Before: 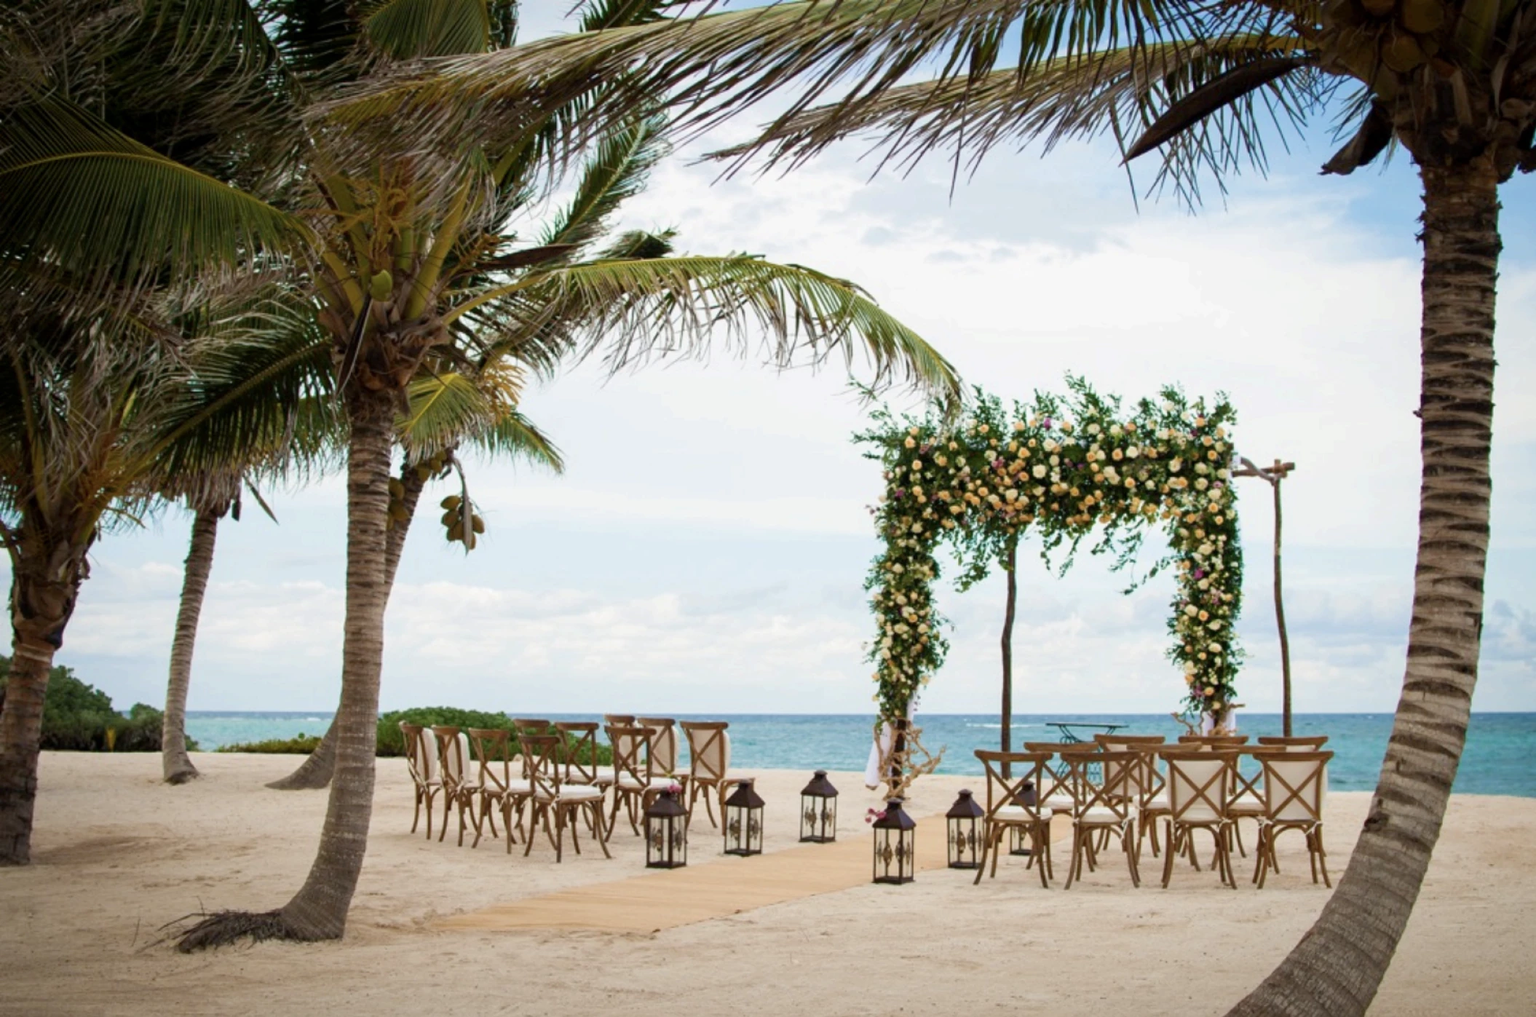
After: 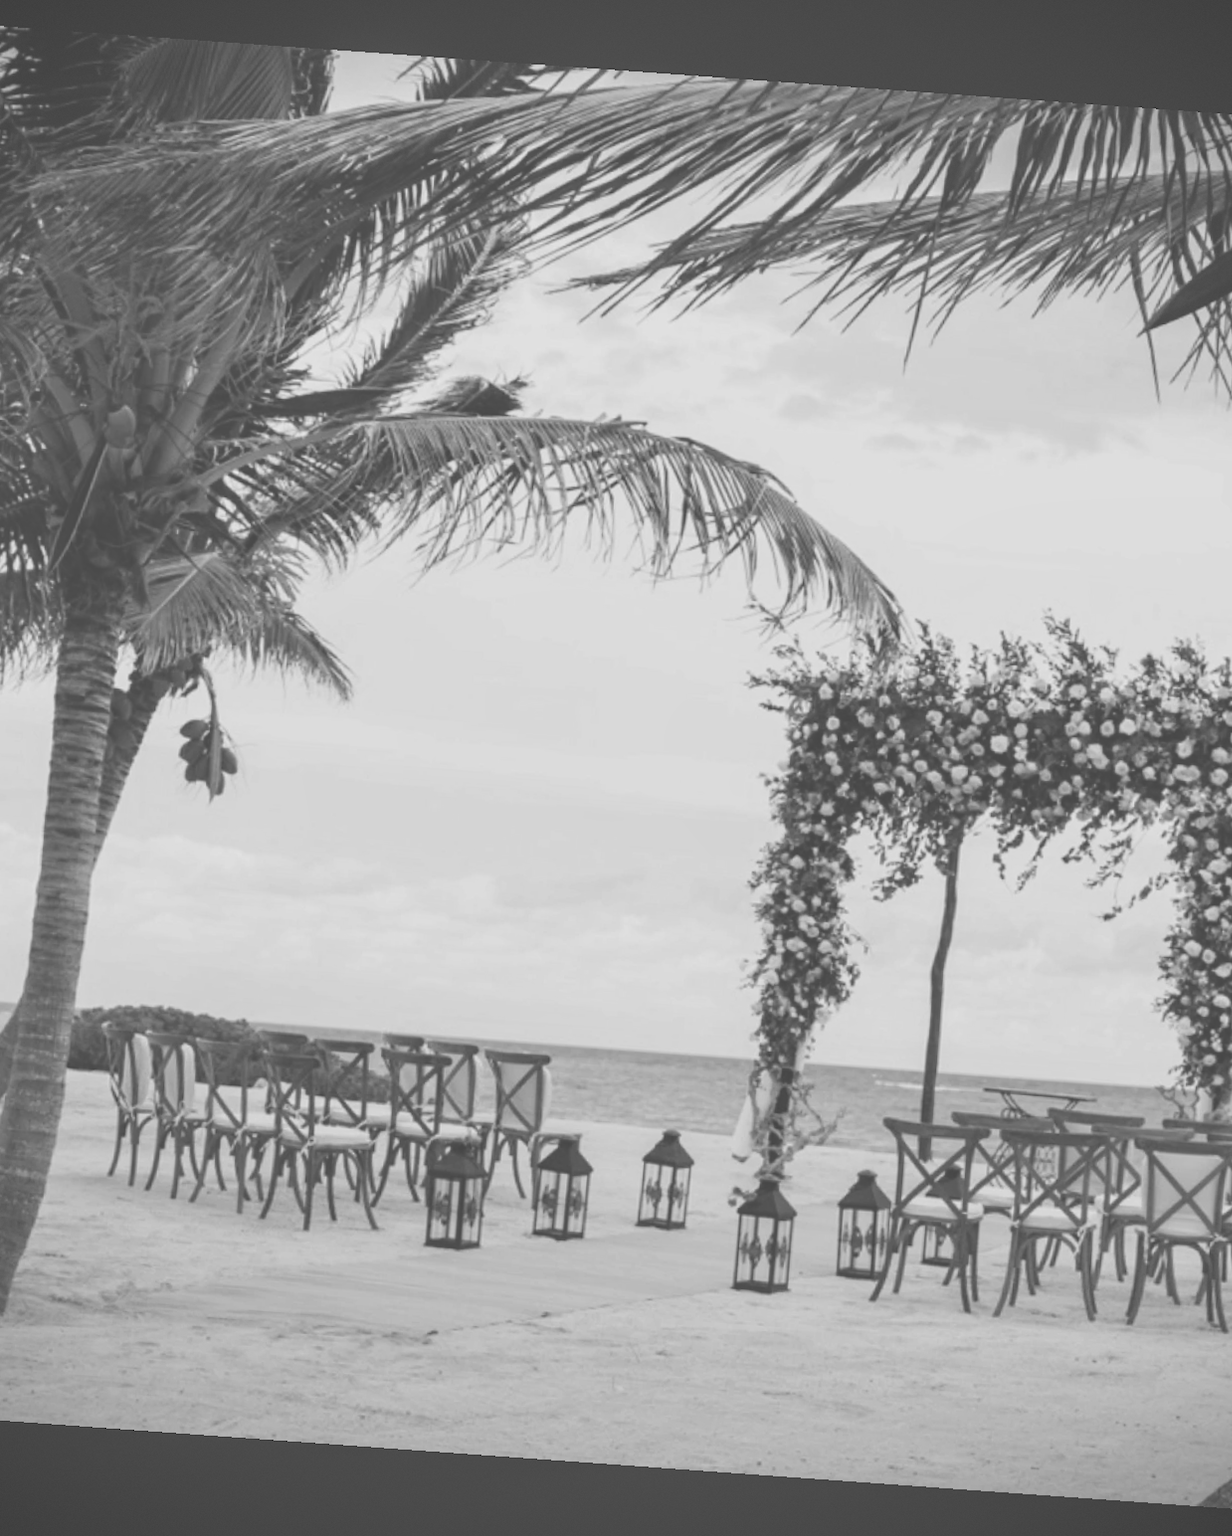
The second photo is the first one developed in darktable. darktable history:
exposure: black level correction -0.087, compensate highlight preservation false
monochrome: on, module defaults
vignetting: fall-off start 100%, fall-off radius 71%, brightness -0.434, saturation -0.2, width/height ratio 1.178, dithering 8-bit output, unbound false
crop: left 21.496%, right 22.254%
rotate and perspective: rotation 4.1°, automatic cropping off
local contrast: on, module defaults
filmic rgb: black relative exposure -8.15 EV, white relative exposure 3.76 EV, hardness 4.46
